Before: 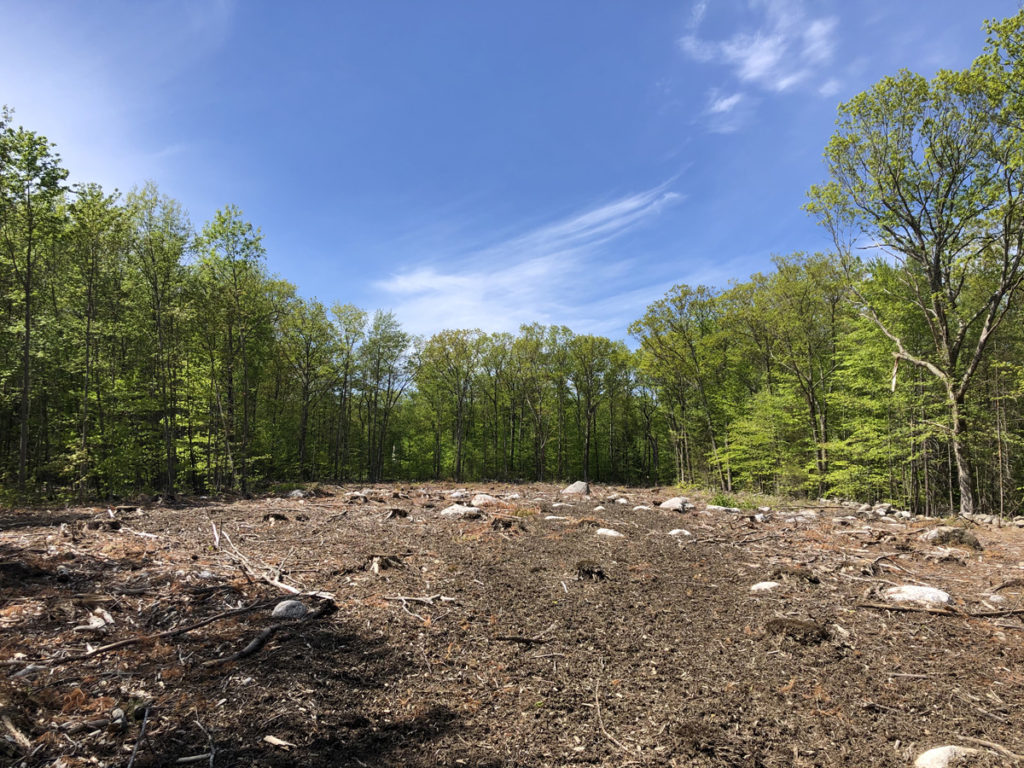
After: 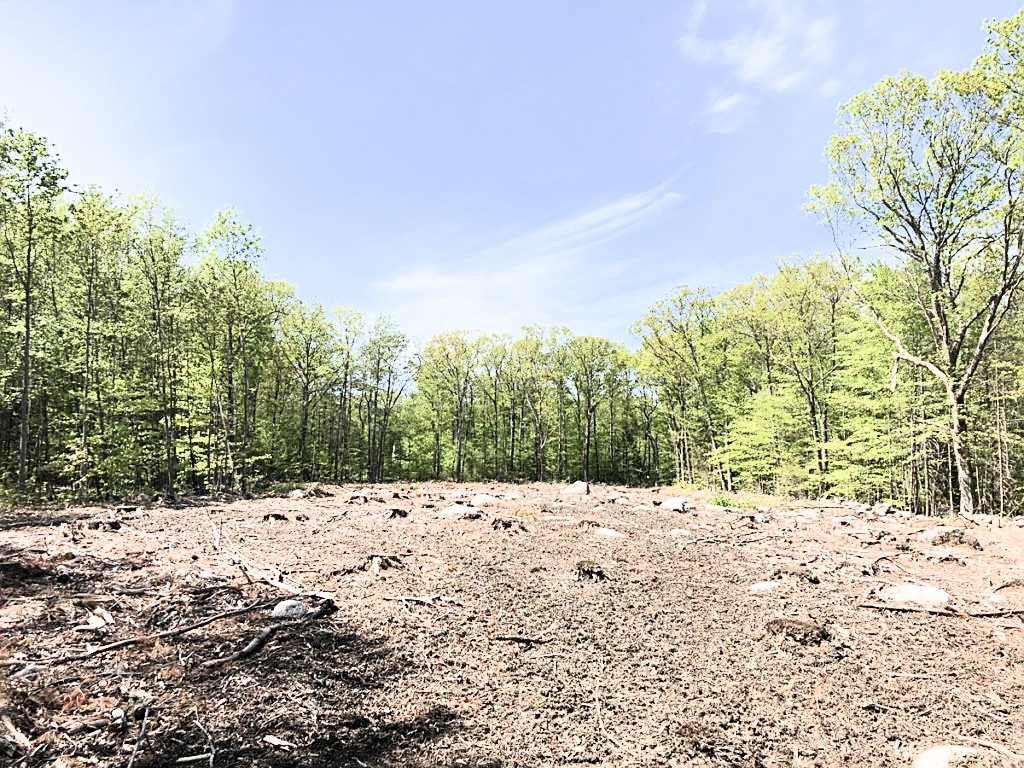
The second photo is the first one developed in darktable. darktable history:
sharpen: on, module defaults
contrast brightness saturation: contrast 0.25, saturation -0.31
filmic rgb: black relative exposure -16 EV, white relative exposure 4.97 EV, hardness 6.25
exposure: black level correction 0, exposure 2 EV, compensate highlight preservation false
